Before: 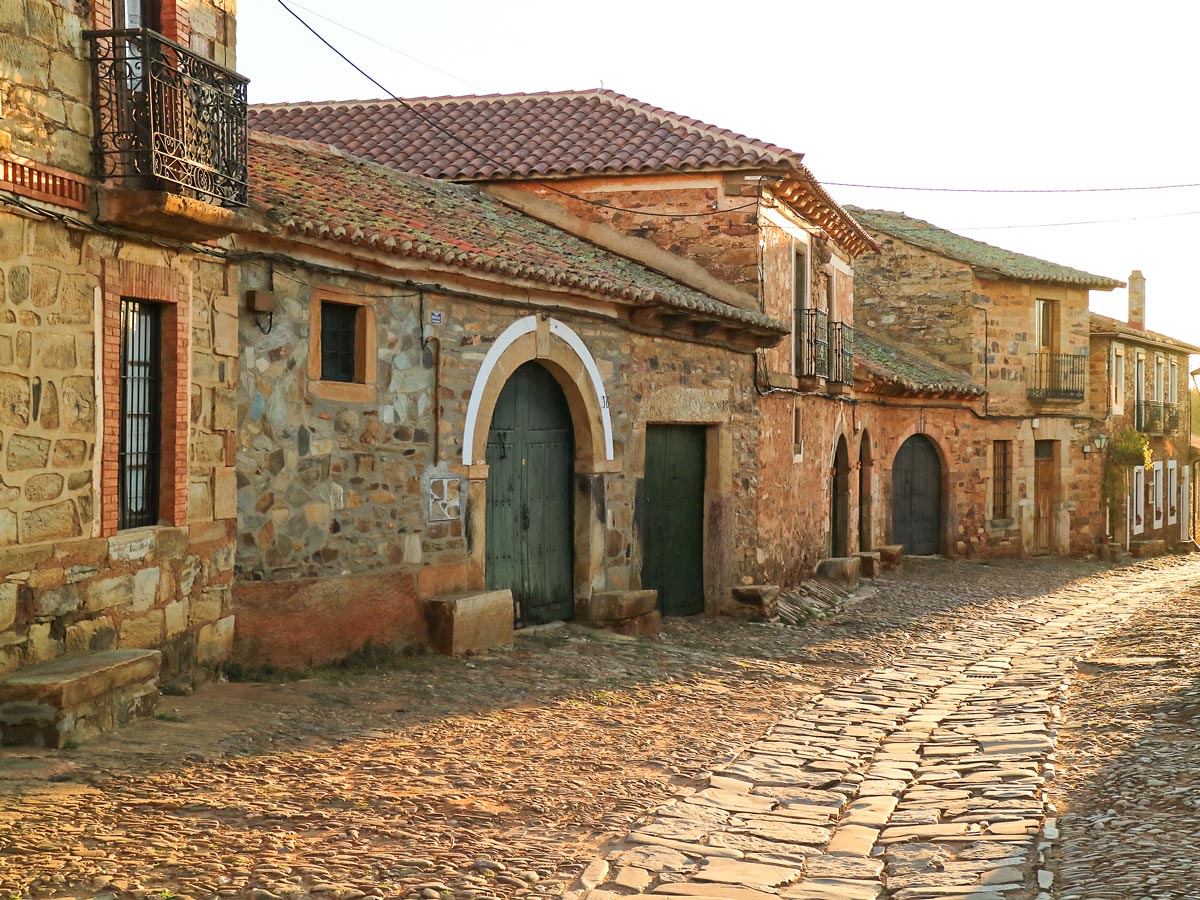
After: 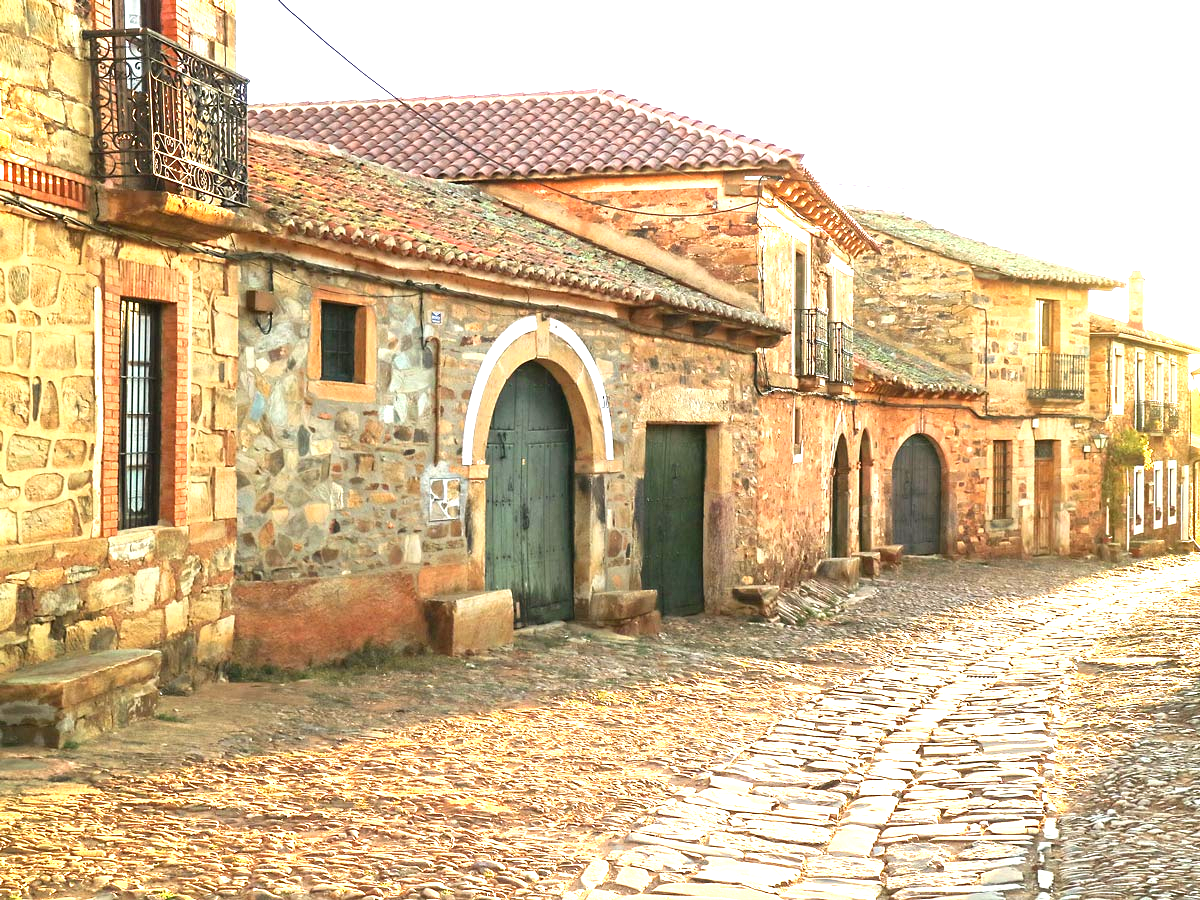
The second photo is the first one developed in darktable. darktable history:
exposure: black level correction 0, exposure 1.482 EV, compensate exposure bias true, compensate highlight preservation false
